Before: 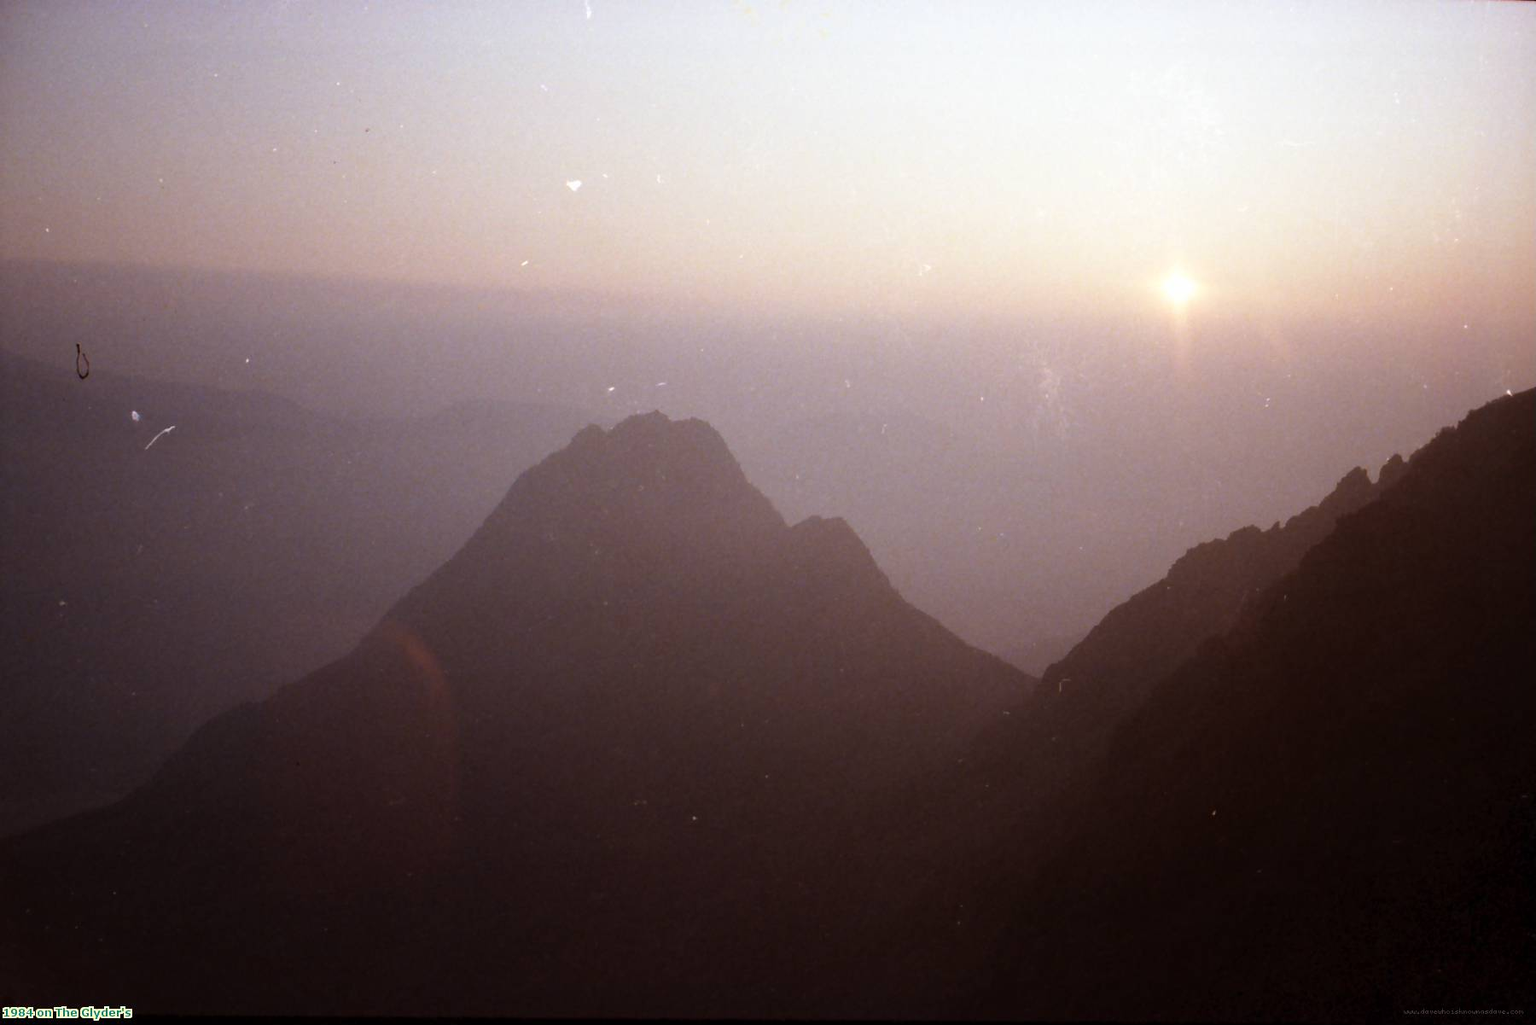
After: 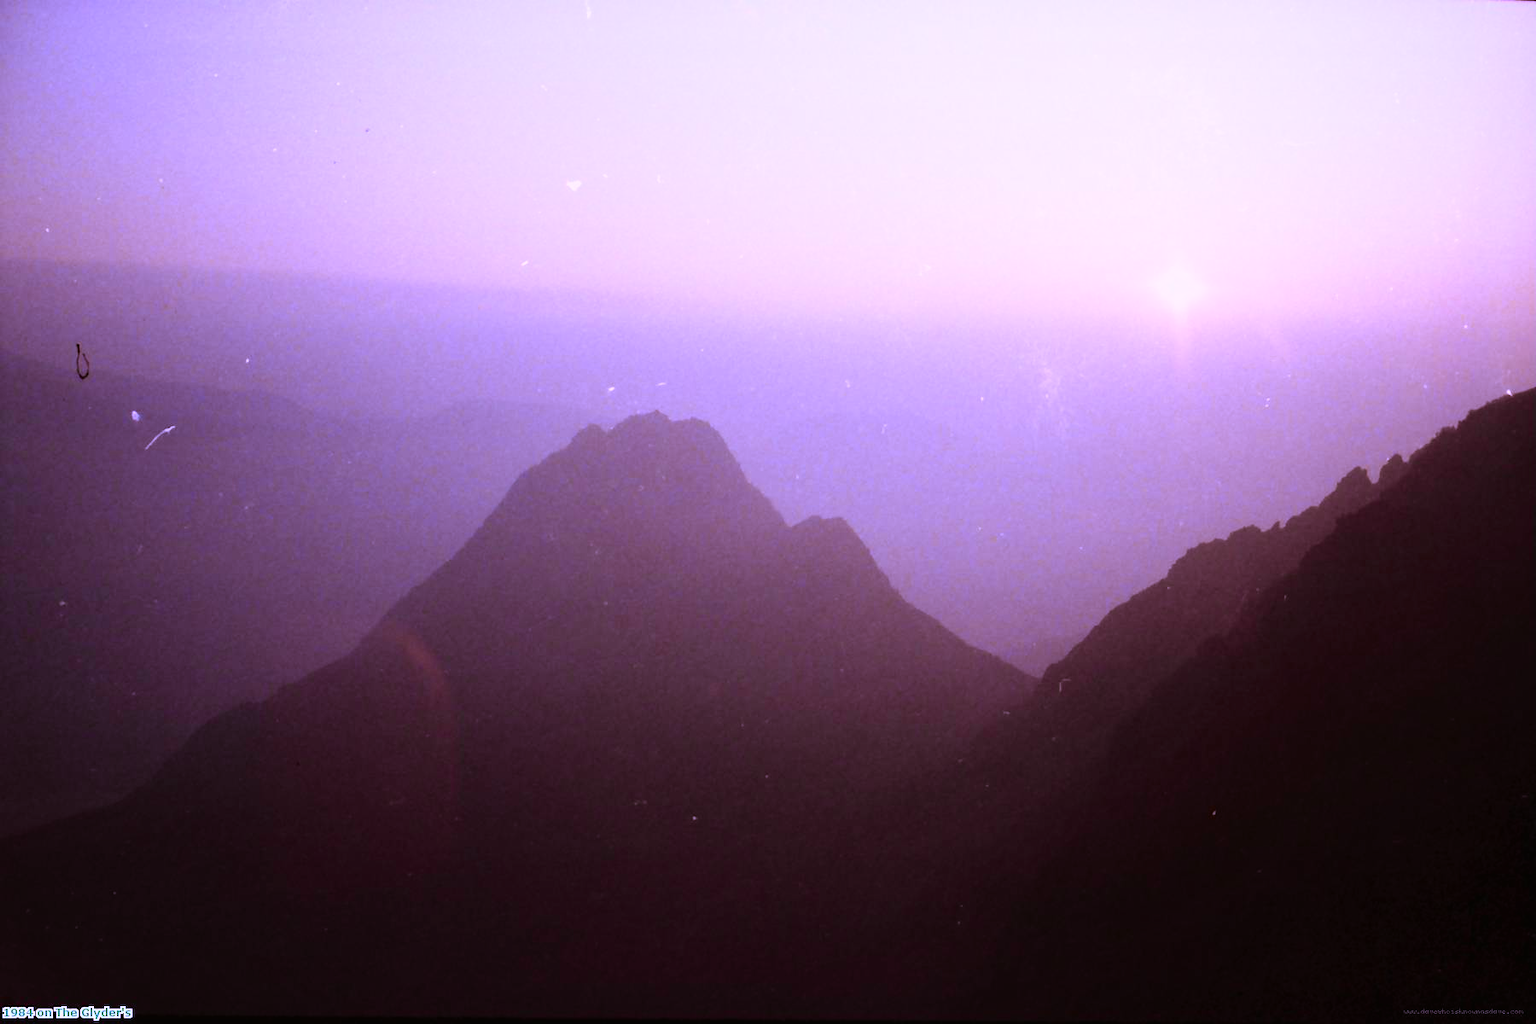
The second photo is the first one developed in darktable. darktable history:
white balance: red 0.98, blue 1.61
tone equalizer: on, module defaults
tone curve: curves: ch0 [(0, 0.008) (0.107, 0.083) (0.283, 0.287) (0.461, 0.498) (0.64, 0.691) (0.822, 0.869) (0.998, 0.978)]; ch1 [(0, 0) (0.323, 0.339) (0.438, 0.422) (0.473, 0.487) (0.502, 0.502) (0.527, 0.53) (0.561, 0.583) (0.608, 0.629) (0.669, 0.704) (0.859, 0.899) (1, 1)]; ch2 [(0, 0) (0.33, 0.347) (0.421, 0.456) (0.473, 0.498) (0.502, 0.504) (0.522, 0.524) (0.549, 0.567) (0.585, 0.627) (0.676, 0.724) (1, 1)], color space Lab, independent channels, preserve colors none
